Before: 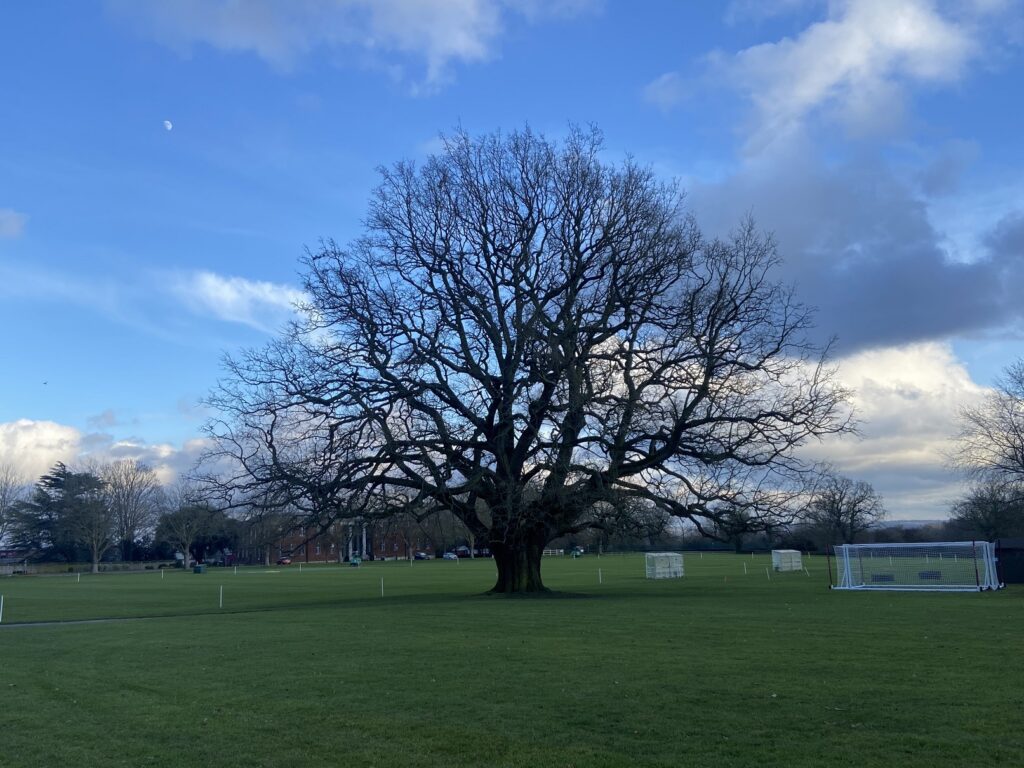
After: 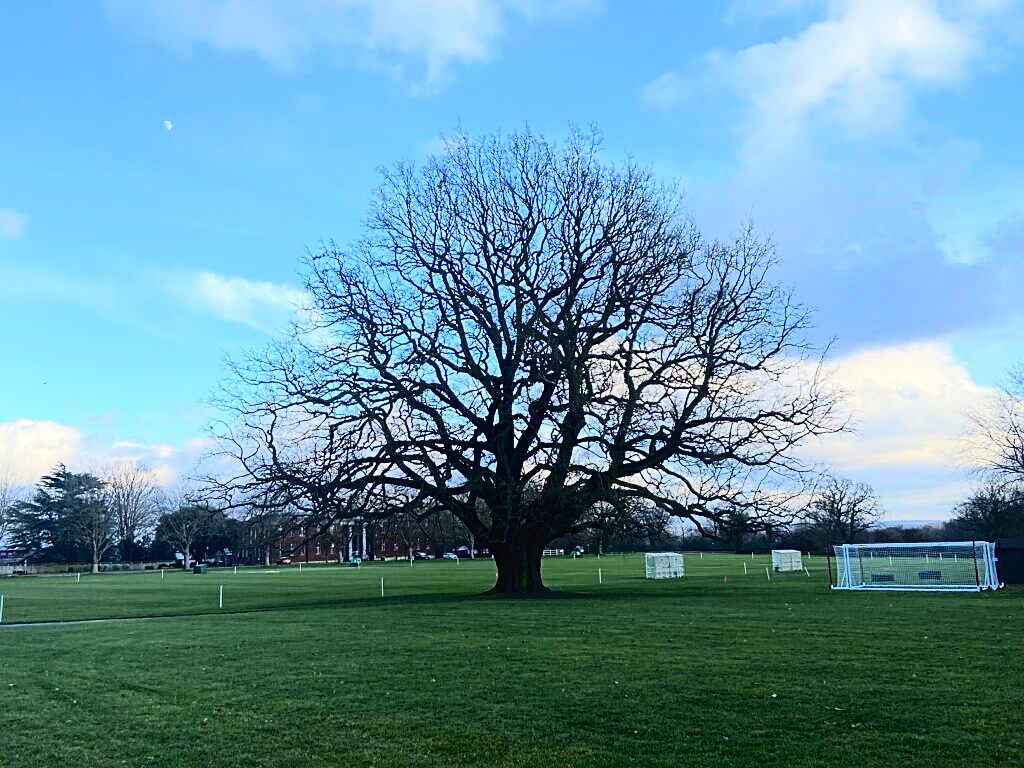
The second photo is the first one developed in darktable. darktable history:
sharpen: on, module defaults
contrast equalizer: y [[0.439, 0.44, 0.442, 0.457, 0.493, 0.498], [0.5 ×6], [0.5 ×6], [0 ×6], [0 ×6]]
contrast brightness saturation: contrast 0.299
tone equalizer: -7 EV 0.153 EV, -6 EV 0.6 EV, -5 EV 1.12 EV, -4 EV 1.34 EV, -3 EV 1.14 EV, -2 EV 0.6 EV, -1 EV 0.159 EV, edges refinement/feathering 500, mask exposure compensation -1.57 EV, preserve details no
color correction: highlights b* 0.054
